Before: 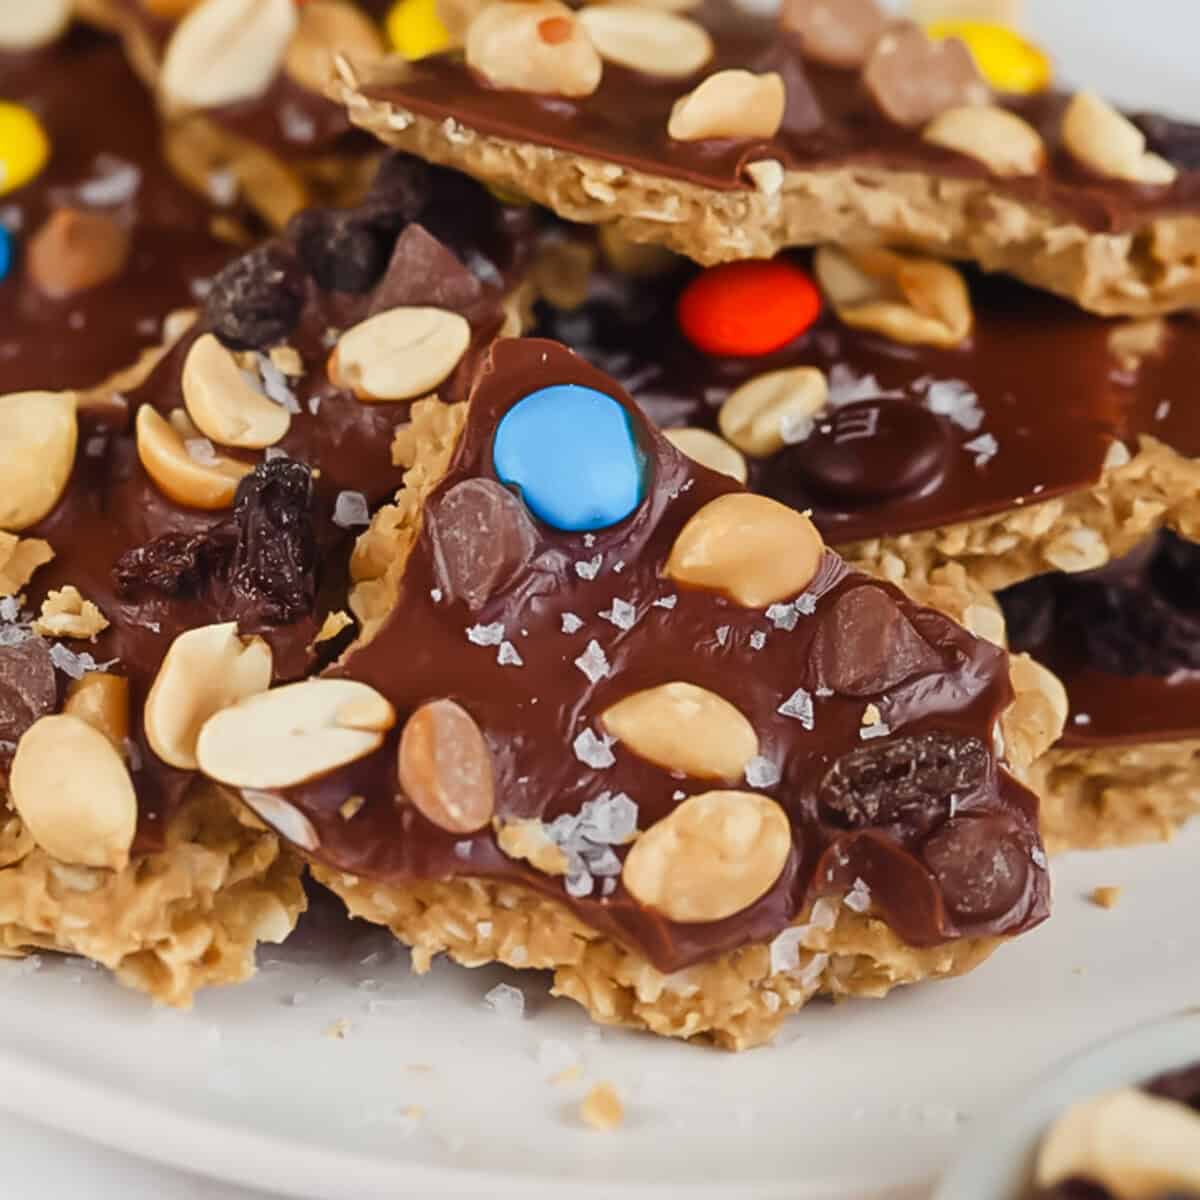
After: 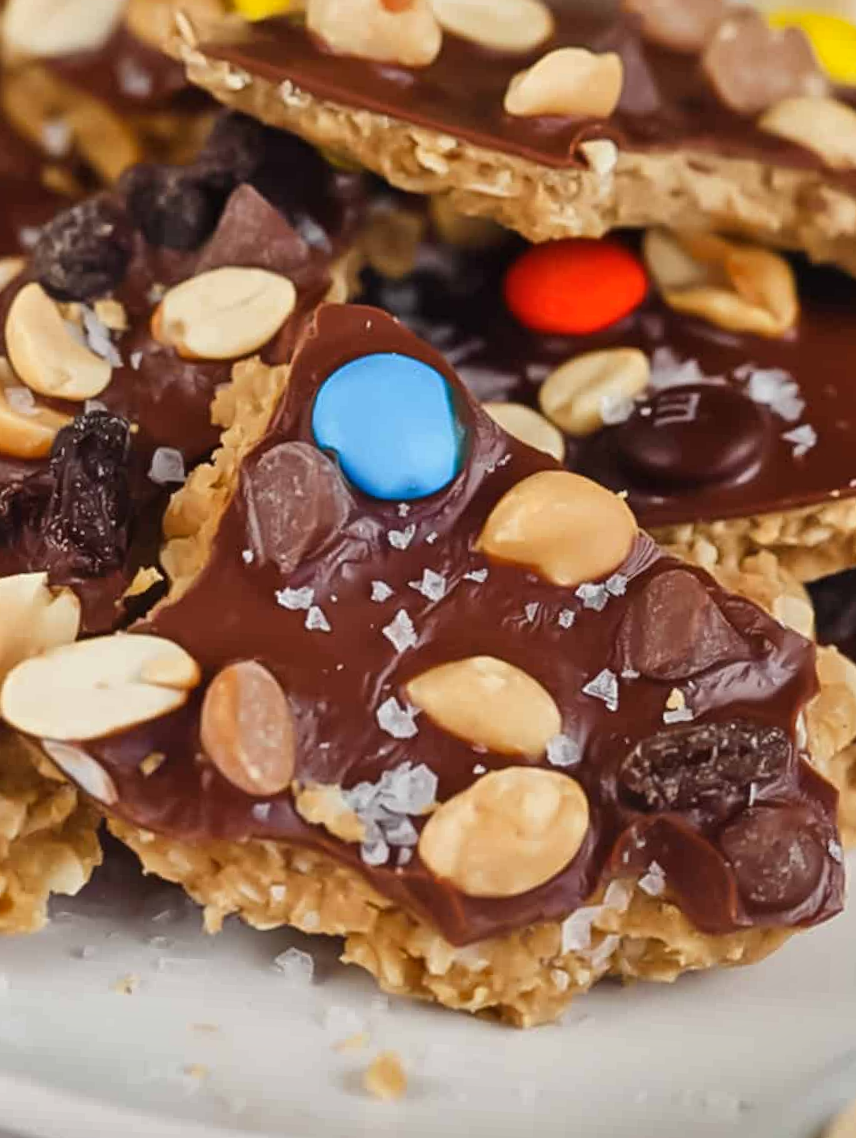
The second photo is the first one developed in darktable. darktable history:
crop and rotate: angle -3.09°, left 14.029%, top 0.032%, right 10.838%, bottom 0.088%
shadows and highlights: soften with gaussian
